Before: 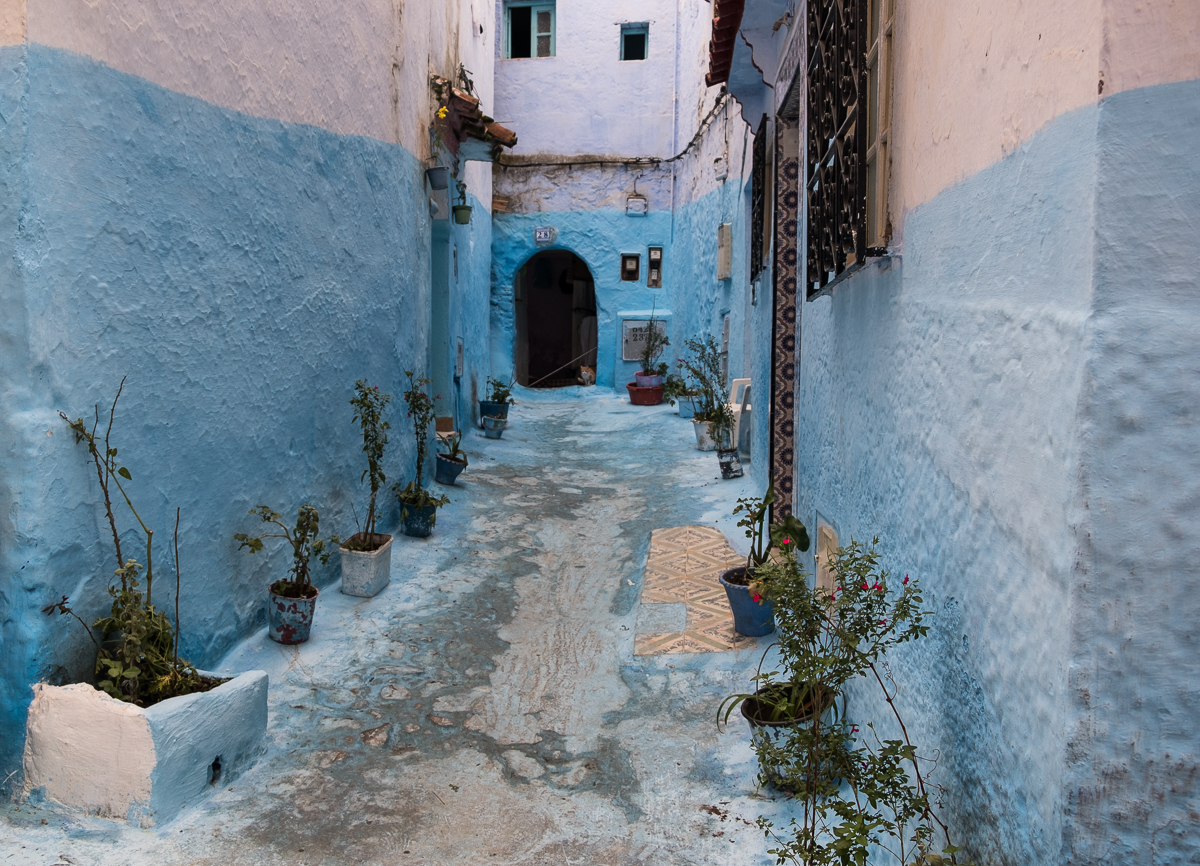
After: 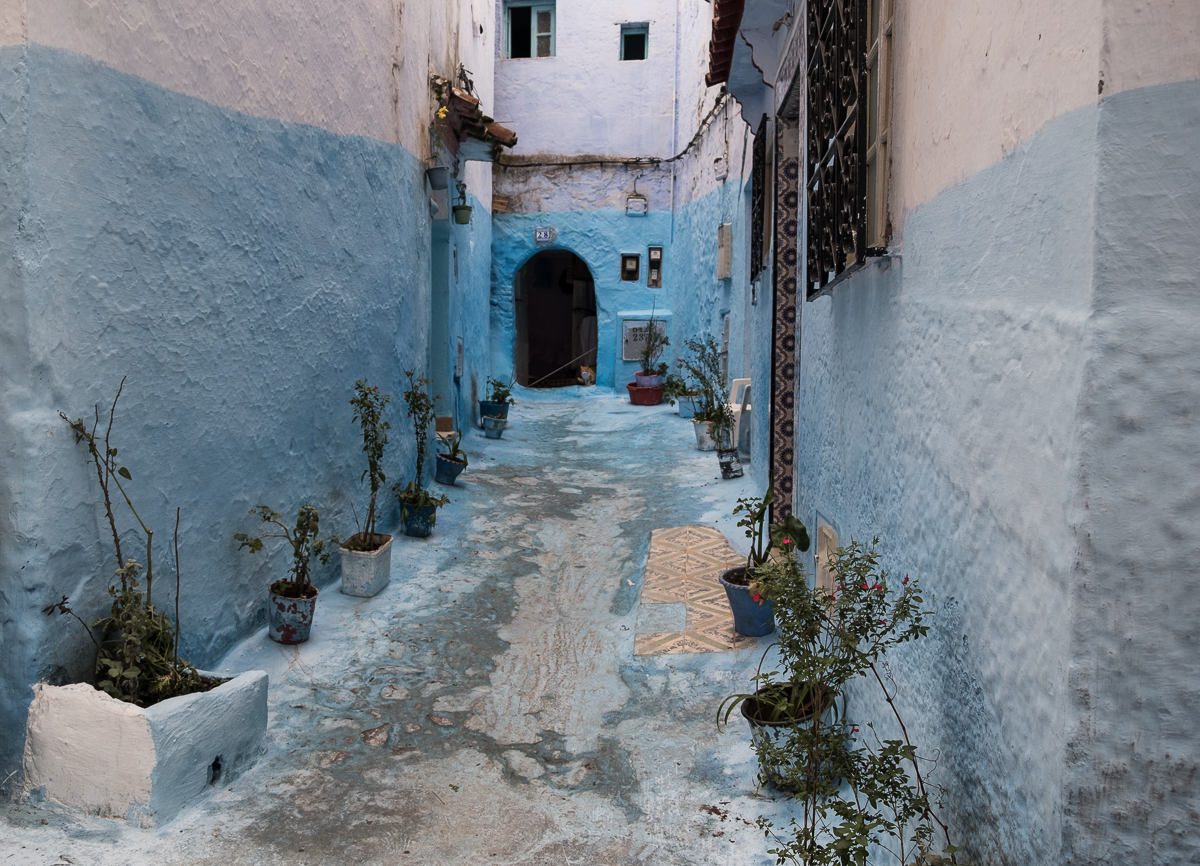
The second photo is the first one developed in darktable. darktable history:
shadows and highlights: shadows 0, highlights 40
vignetting: fall-off start 18.21%, fall-off radius 137.95%, brightness -0.207, center (-0.078, 0.066), width/height ratio 0.62, shape 0.59
